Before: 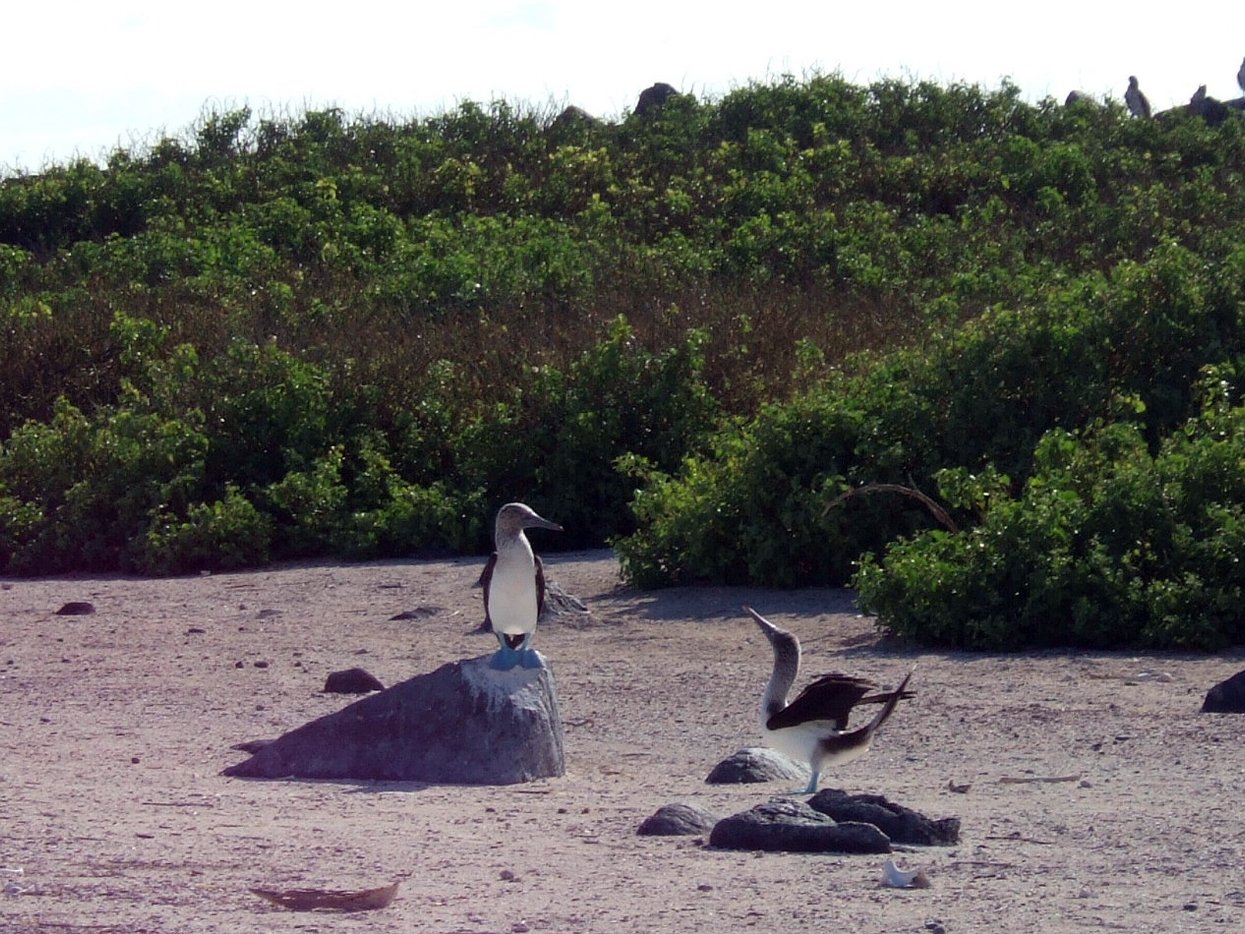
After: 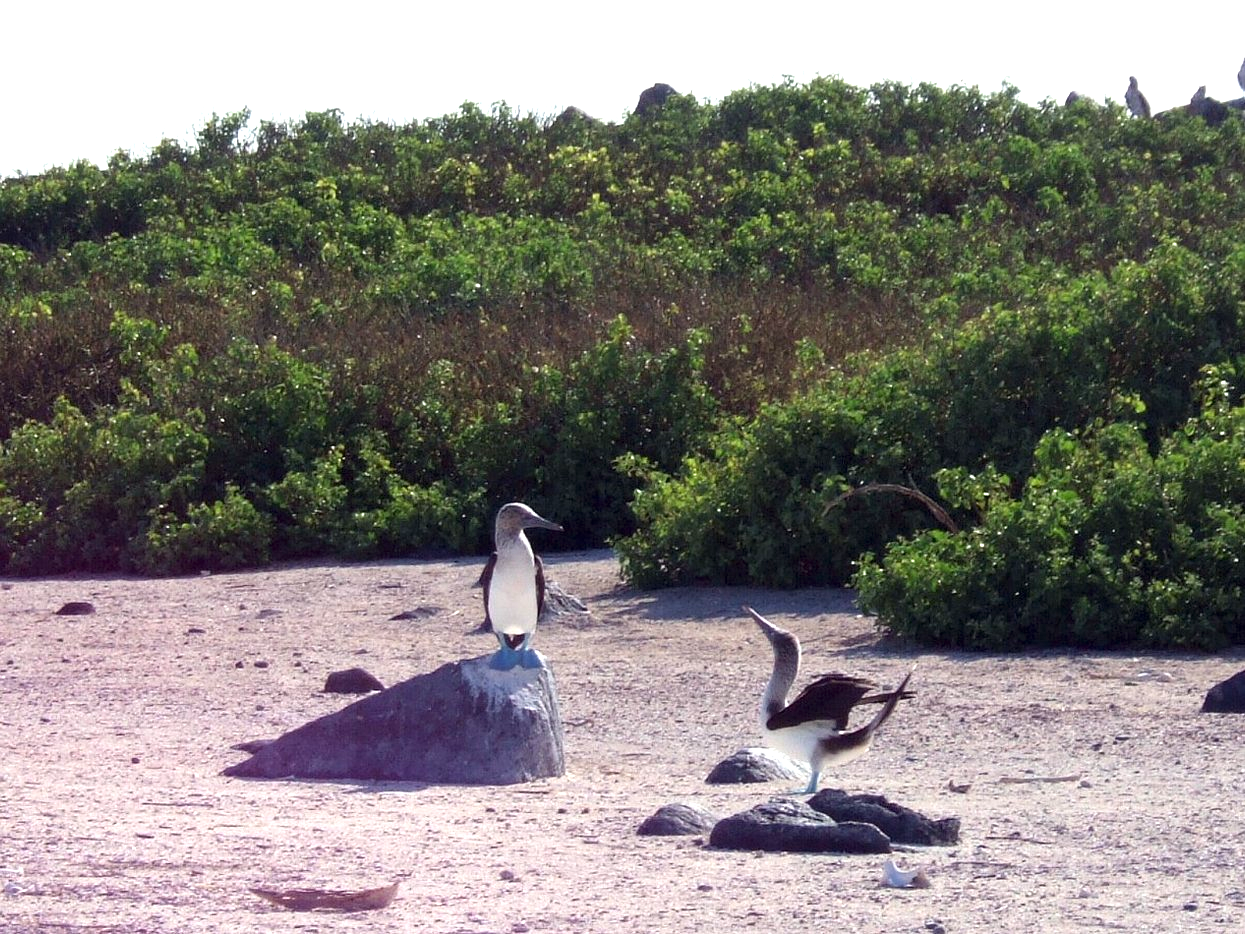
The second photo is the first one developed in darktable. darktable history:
exposure: exposure 1 EV, compensate highlight preservation false
color calibration: illuminant same as pipeline (D50), adaptation none (bypass)
